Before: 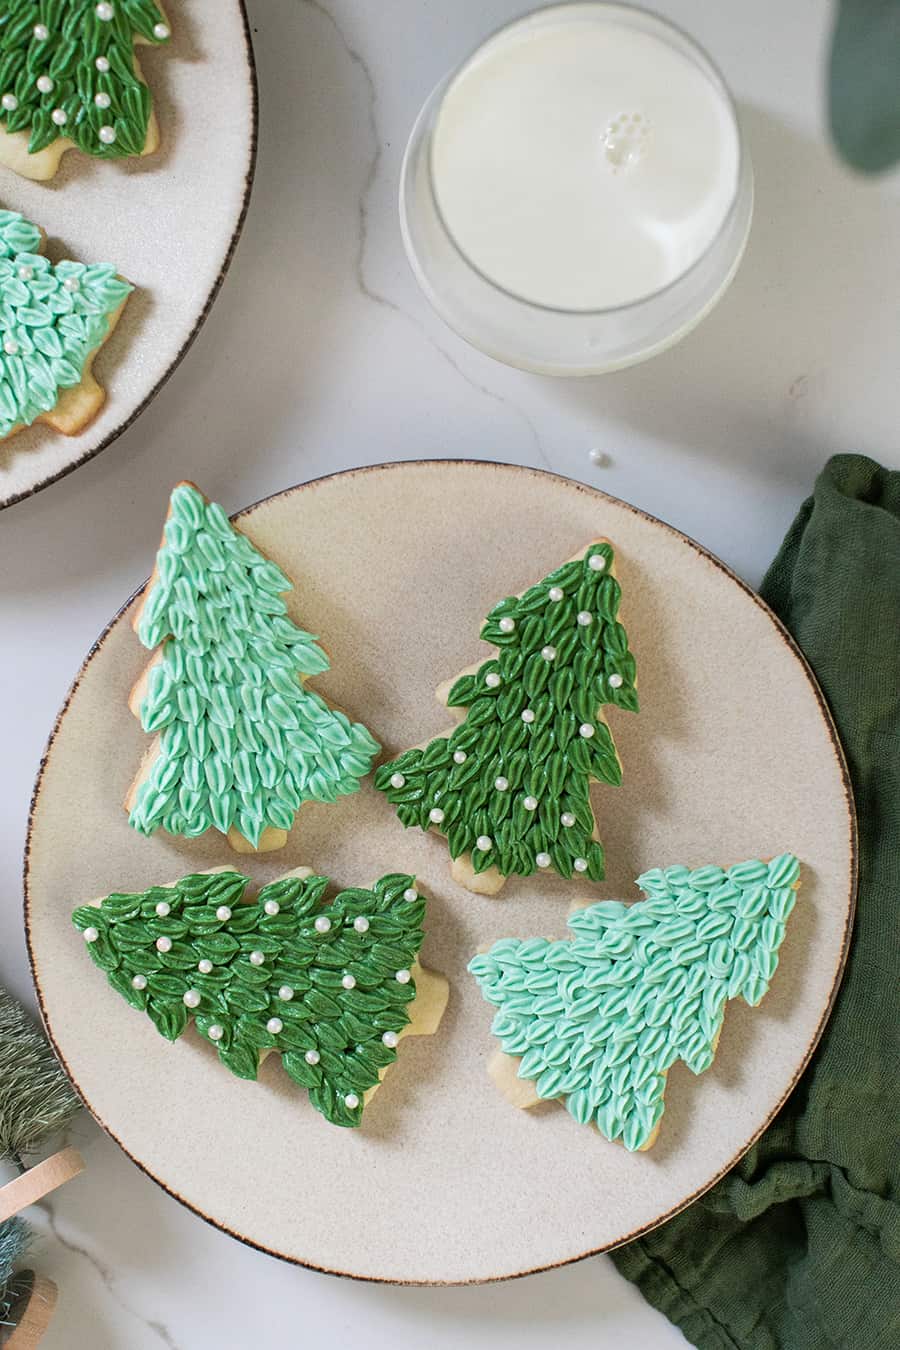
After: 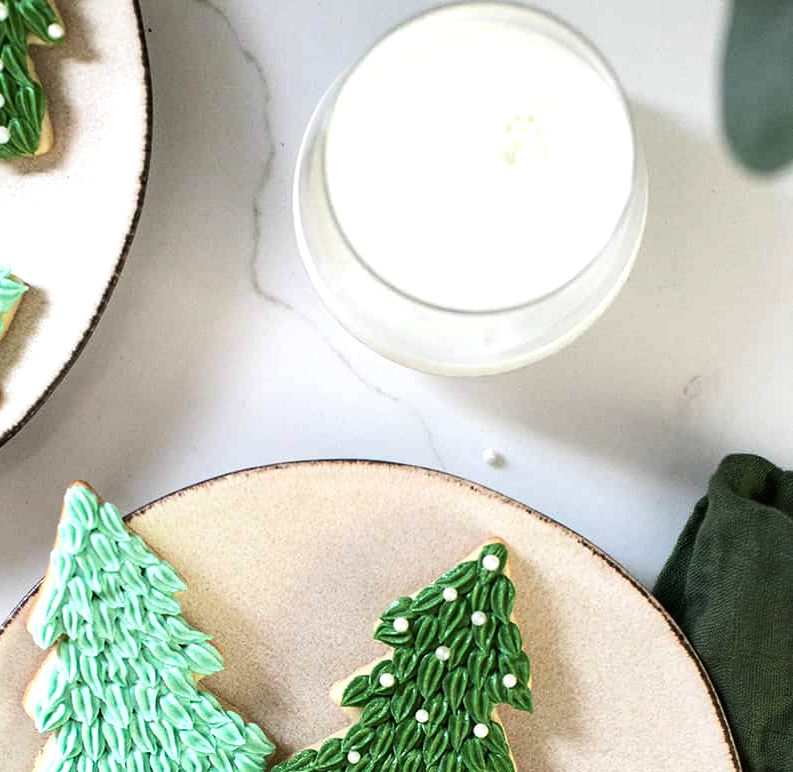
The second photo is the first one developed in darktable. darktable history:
tone equalizer: -8 EV -0.75 EV, -7 EV -0.7 EV, -6 EV -0.6 EV, -5 EV -0.4 EV, -3 EV 0.4 EV, -2 EV 0.6 EV, -1 EV 0.7 EV, +0 EV 0.75 EV, edges refinement/feathering 500, mask exposure compensation -1.57 EV, preserve details no
levels: levels [0, 0.492, 0.984]
crop and rotate: left 11.812%, bottom 42.776%
